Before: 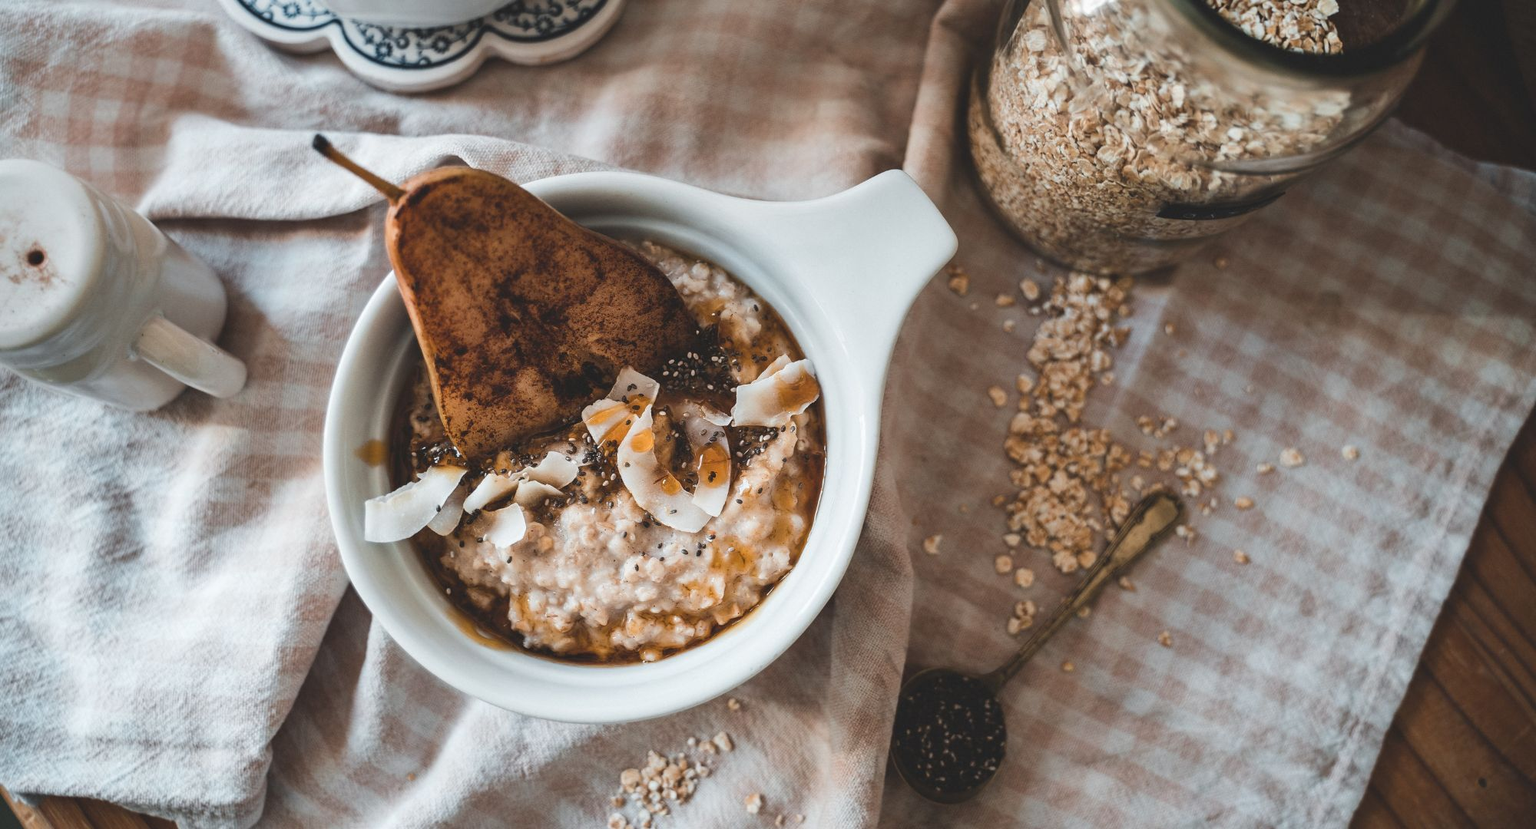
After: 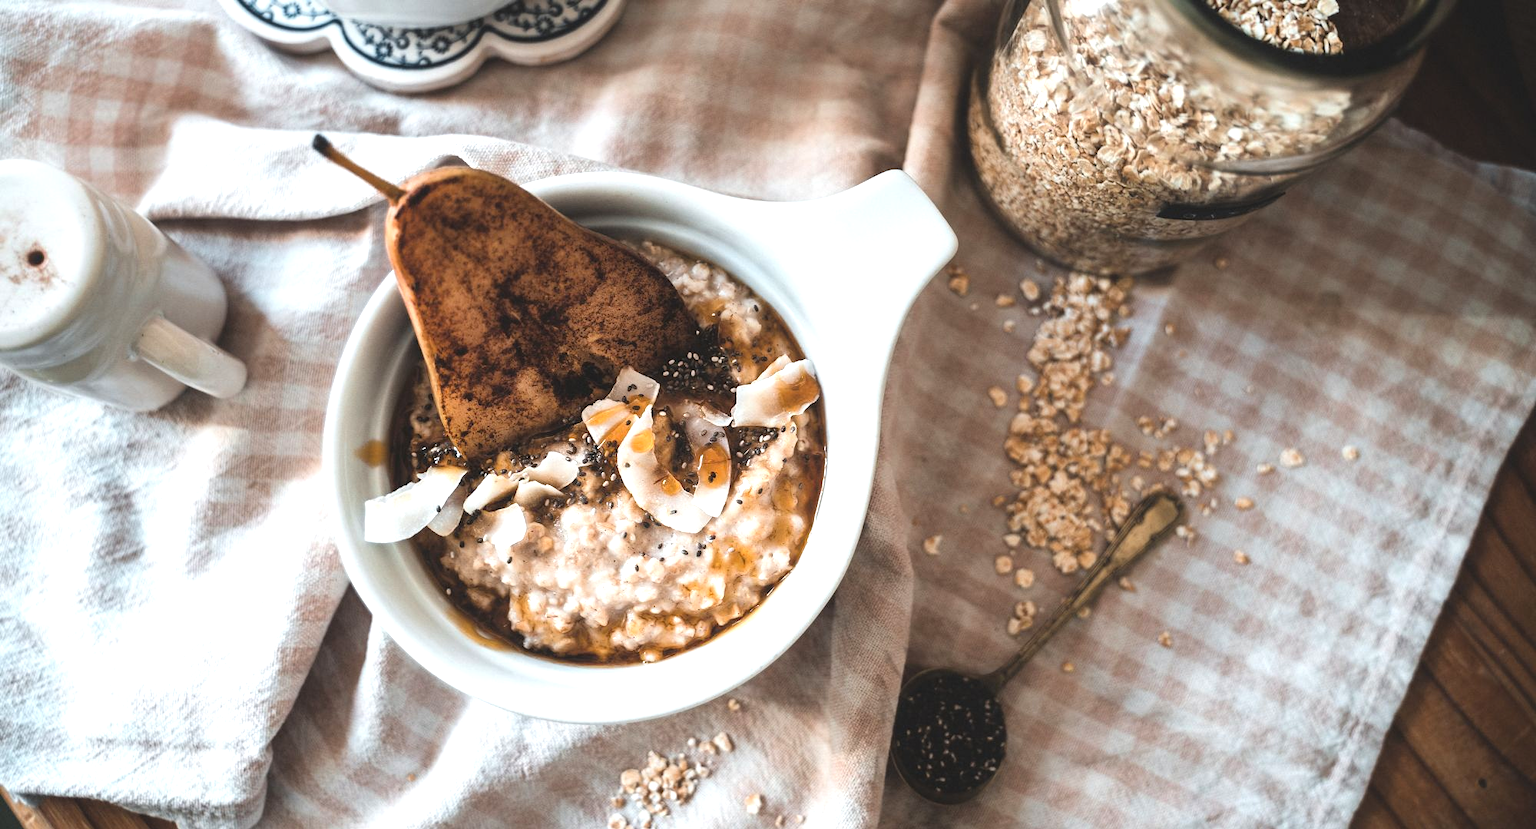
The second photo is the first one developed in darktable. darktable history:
tone equalizer: -8 EV -0.735 EV, -7 EV -0.712 EV, -6 EV -0.567 EV, -5 EV -0.367 EV, -3 EV 0.387 EV, -2 EV 0.6 EV, -1 EV 0.682 EV, +0 EV 0.737 EV
